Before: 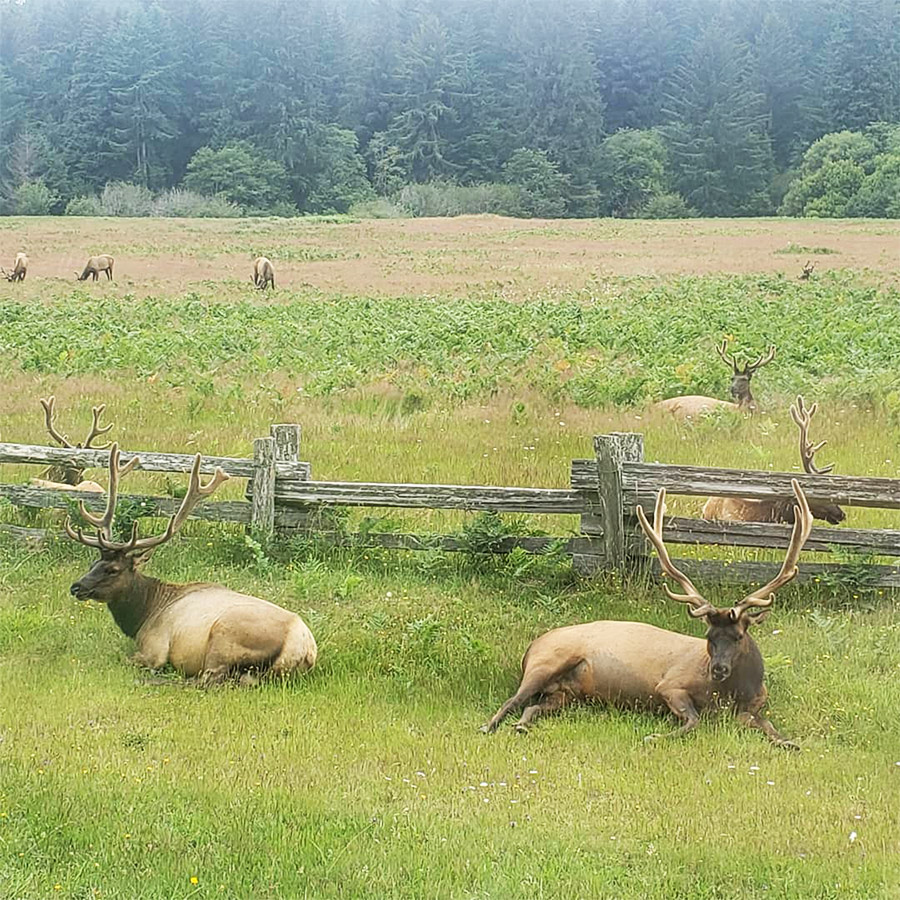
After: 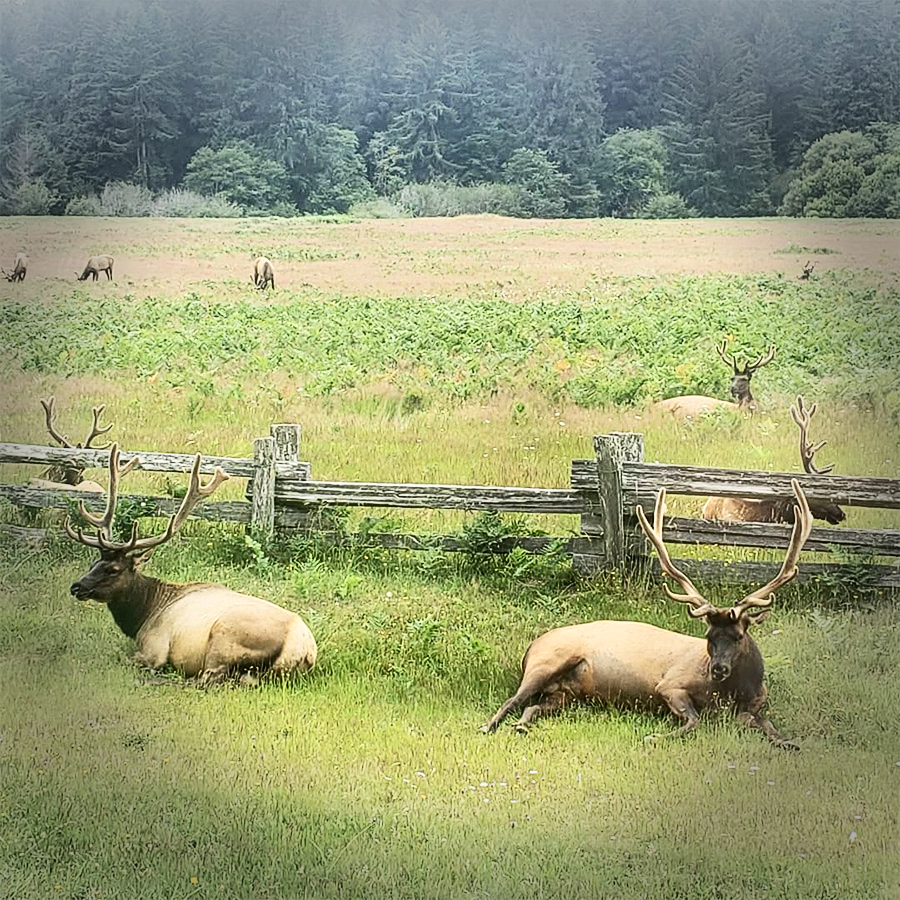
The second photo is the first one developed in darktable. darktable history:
tone equalizer: on, module defaults
contrast brightness saturation: contrast 0.28
vignetting: fall-off start 66.7%, fall-off radius 39.74%, brightness -0.576, saturation -0.258, automatic ratio true, width/height ratio 0.671, dithering 16-bit output
